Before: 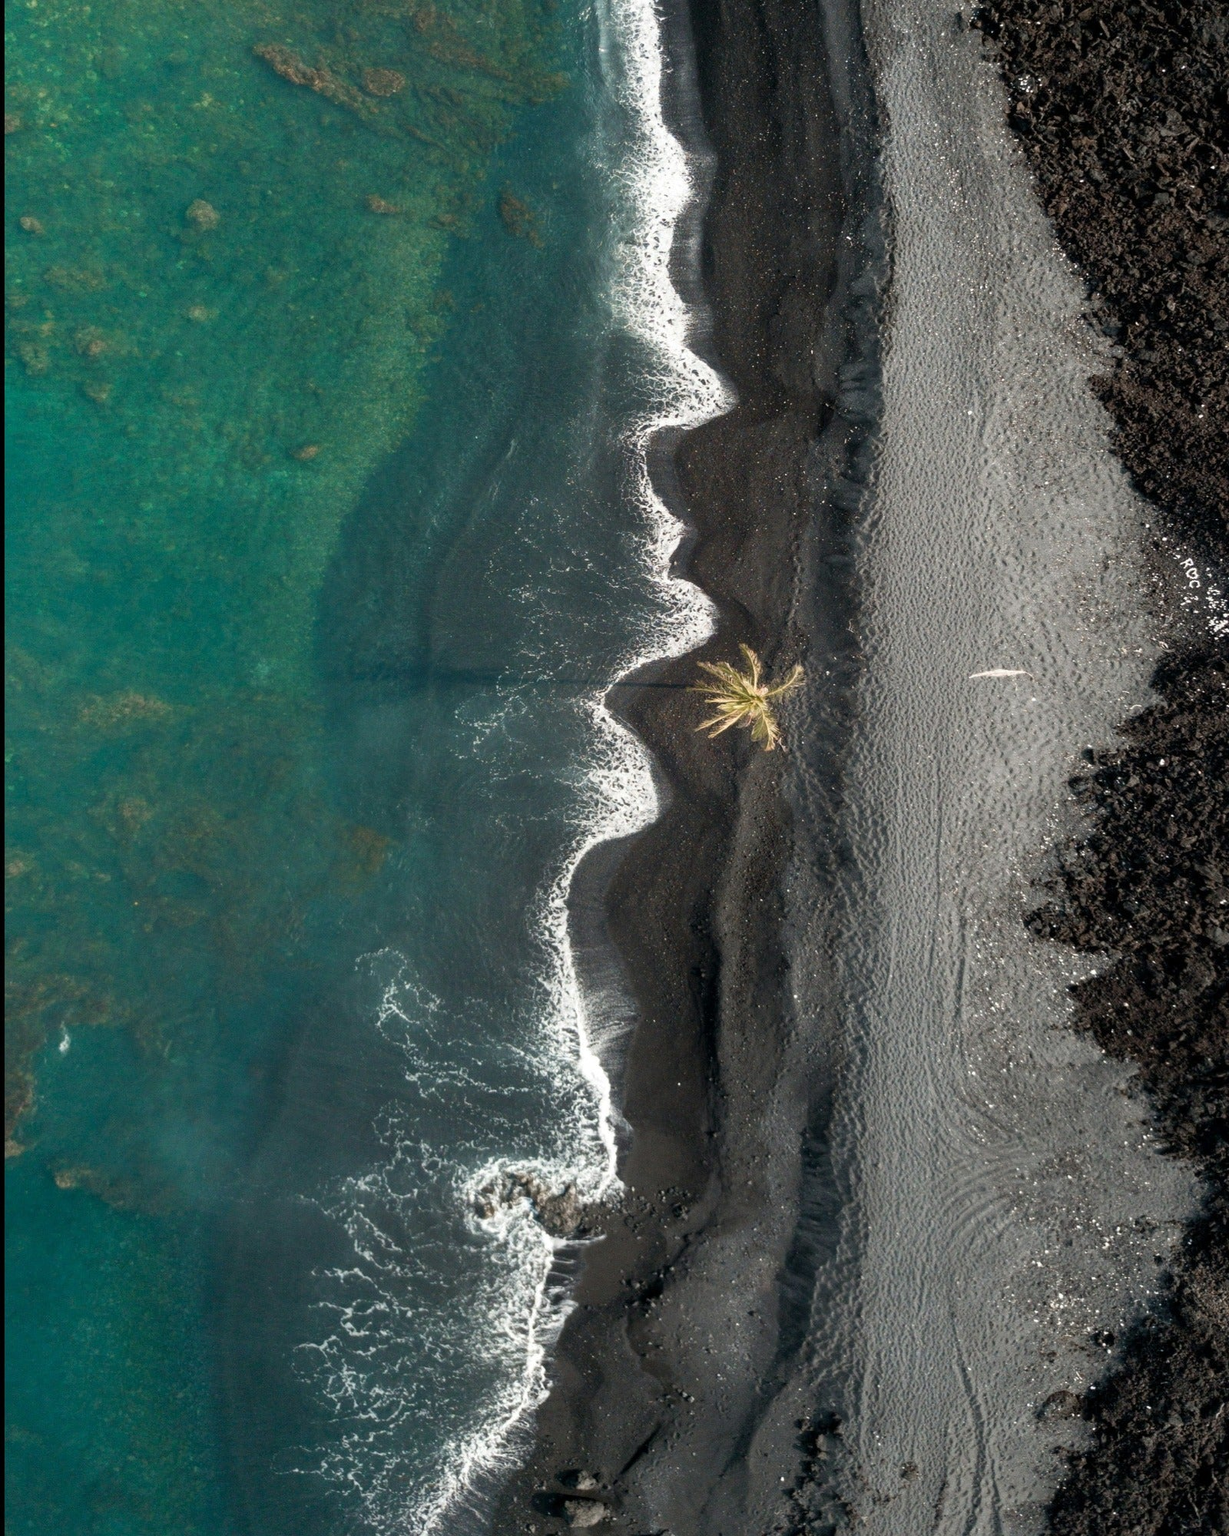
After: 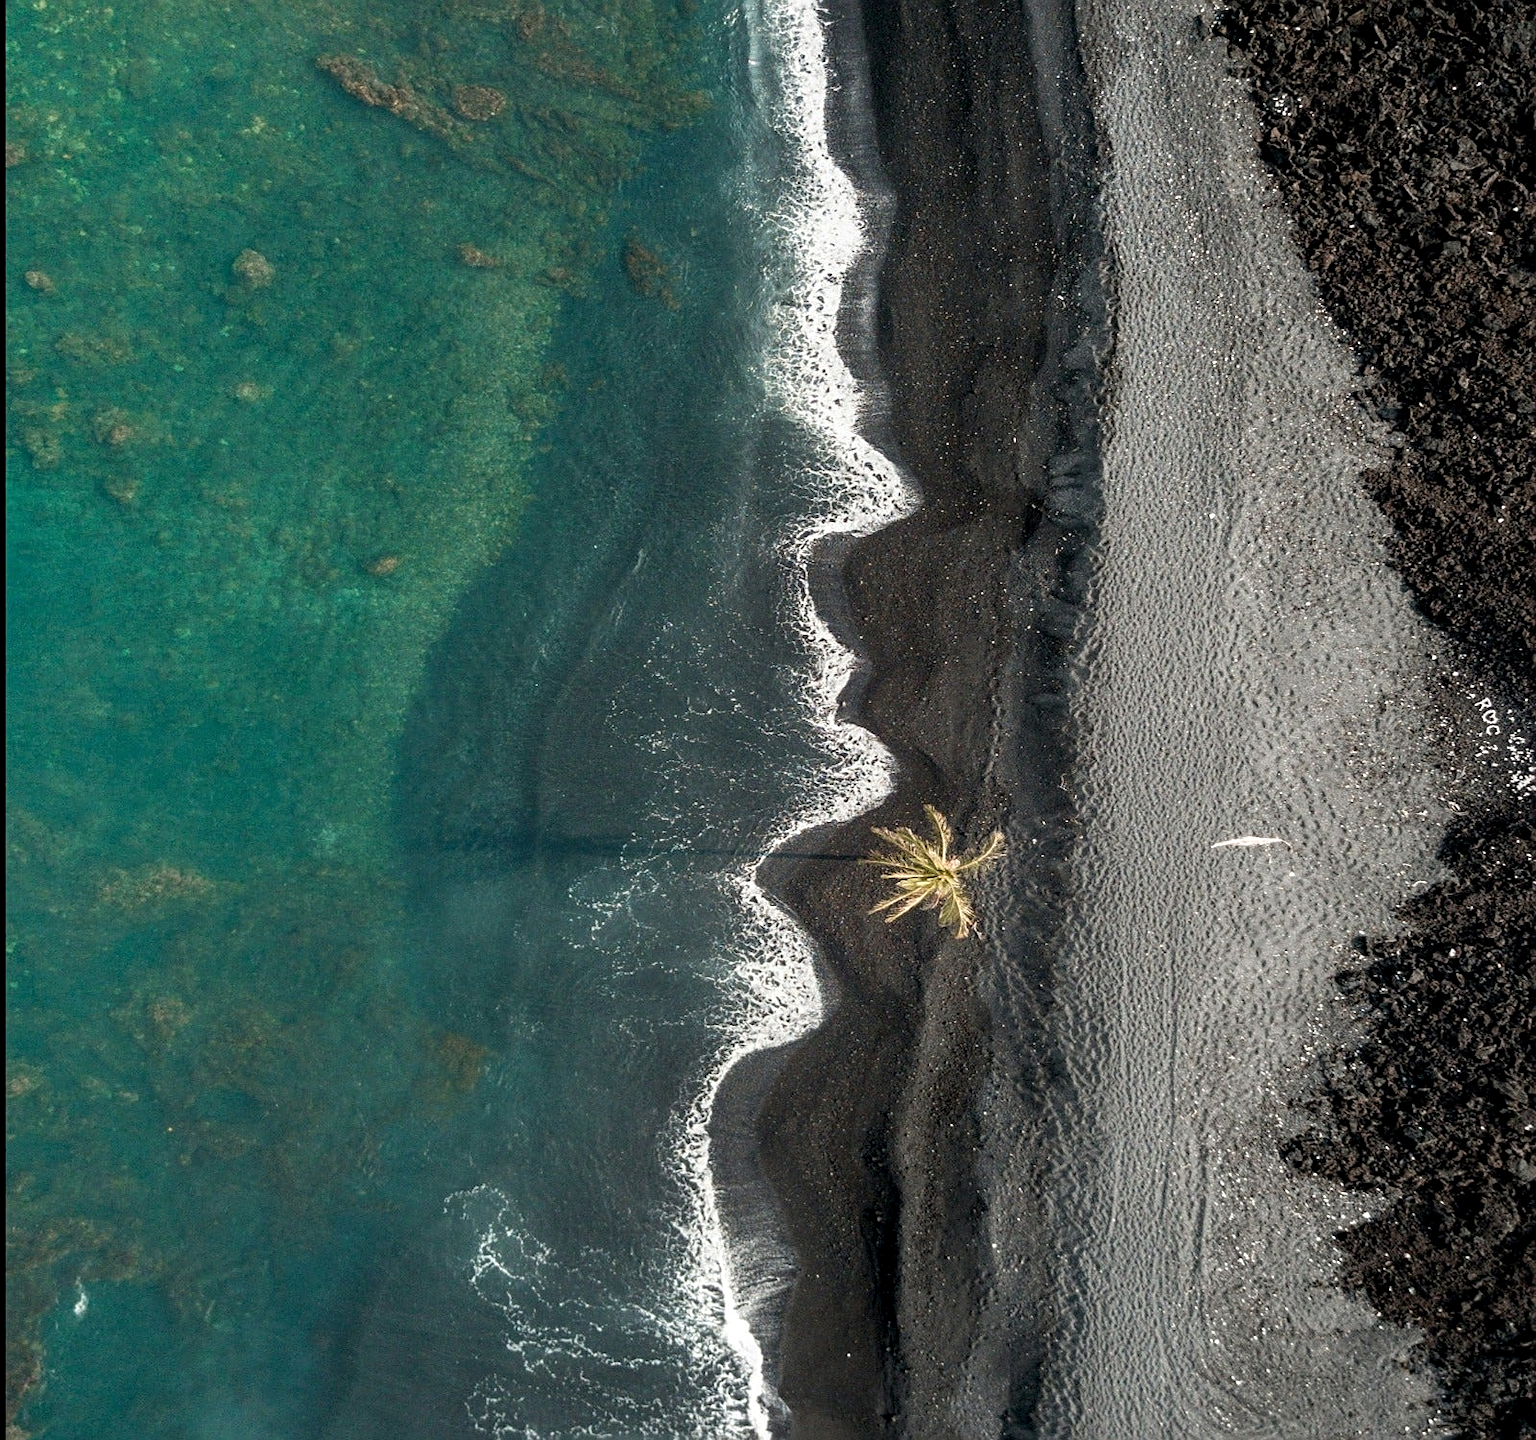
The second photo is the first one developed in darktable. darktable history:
sharpen: on, module defaults
local contrast: on, module defaults
rotate and perspective: automatic cropping off
crop: bottom 24.967%
